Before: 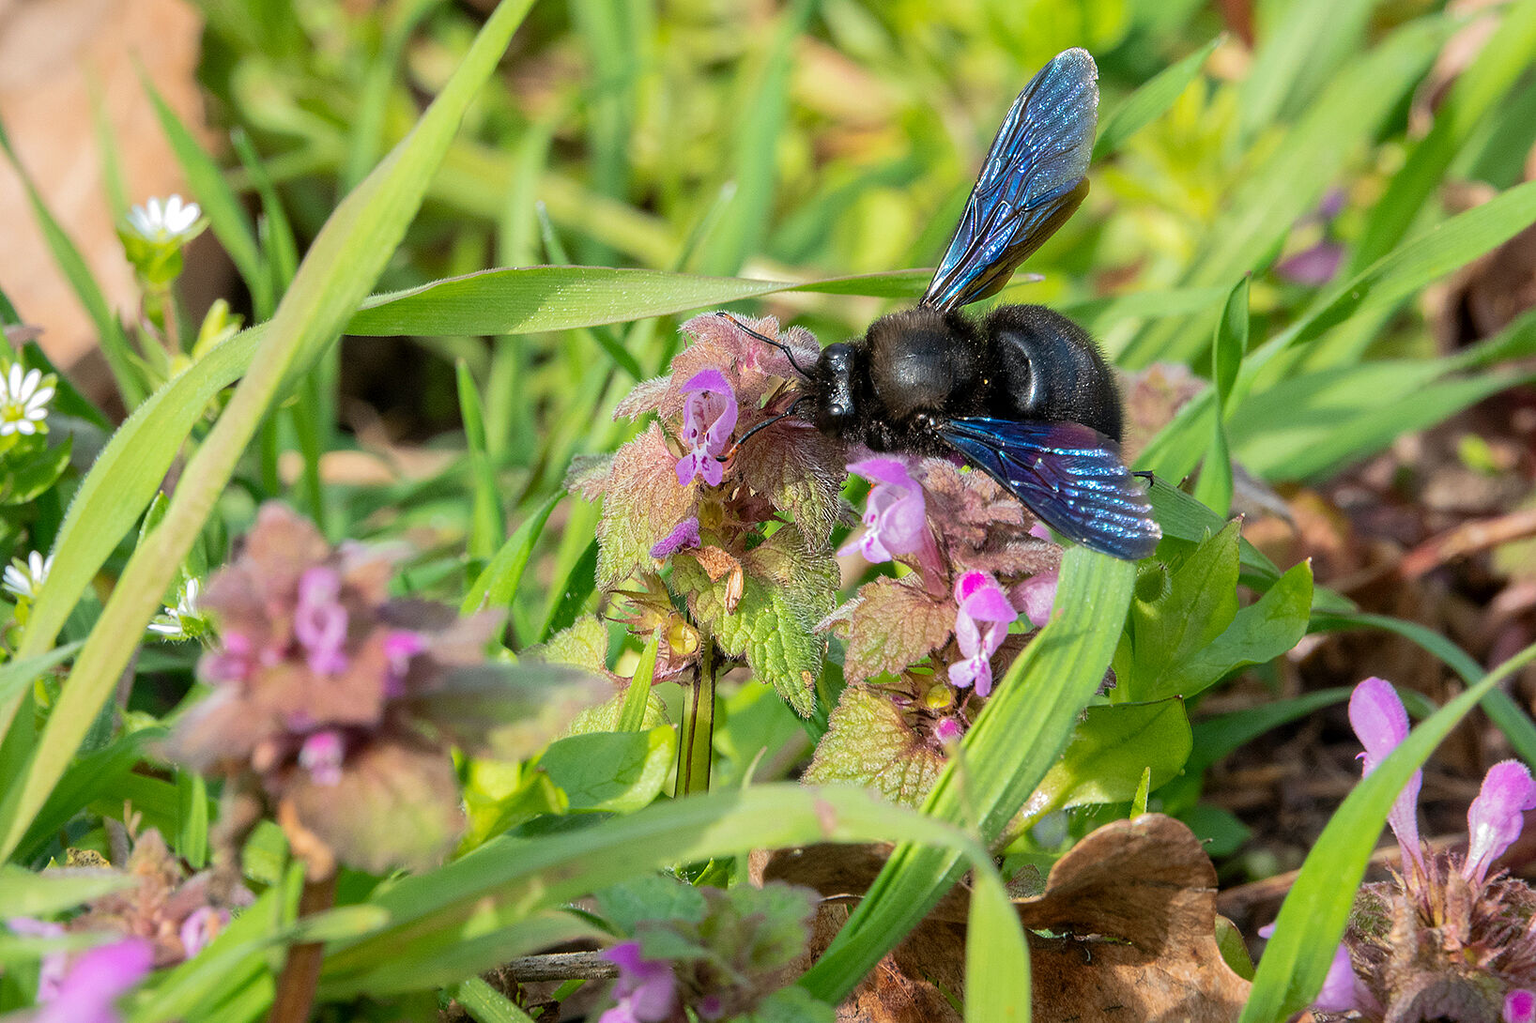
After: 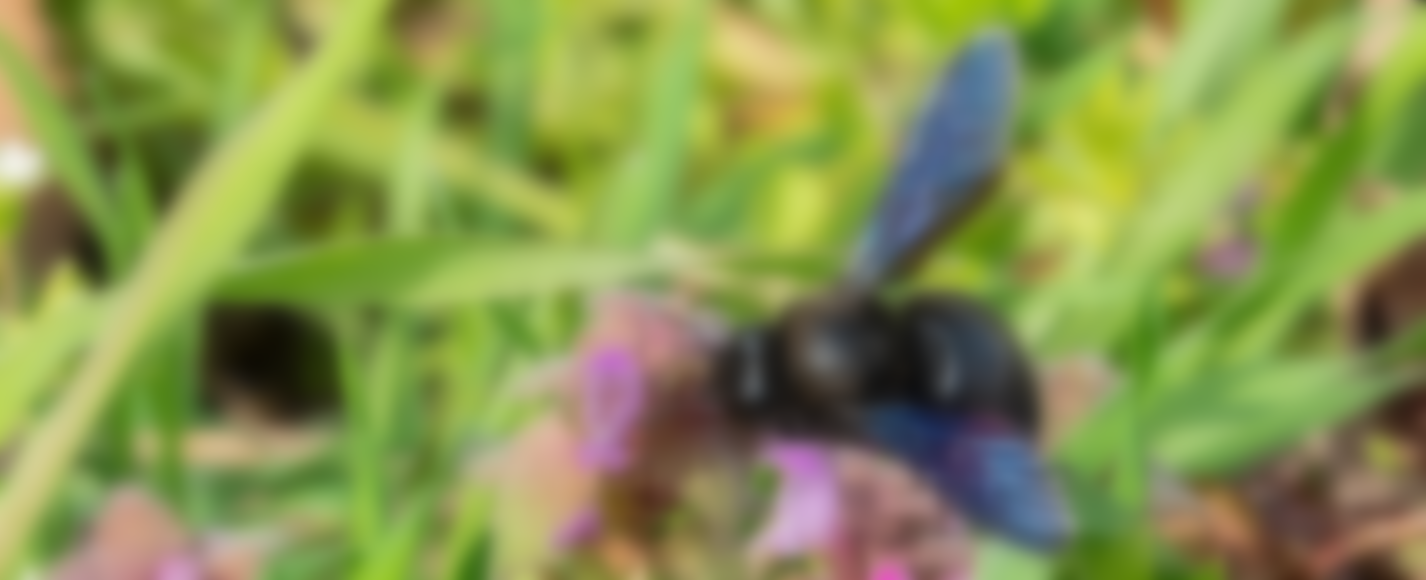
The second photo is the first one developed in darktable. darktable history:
lowpass: on, module defaults
crop and rotate: left 11.812%, bottom 42.776%
rotate and perspective: rotation 0.679°, lens shift (horizontal) 0.136, crop left 0.009, crop right 0.991, crop top 0.078, crop bottom 0.95
sharpen: radius 2.676, amount 0.669
